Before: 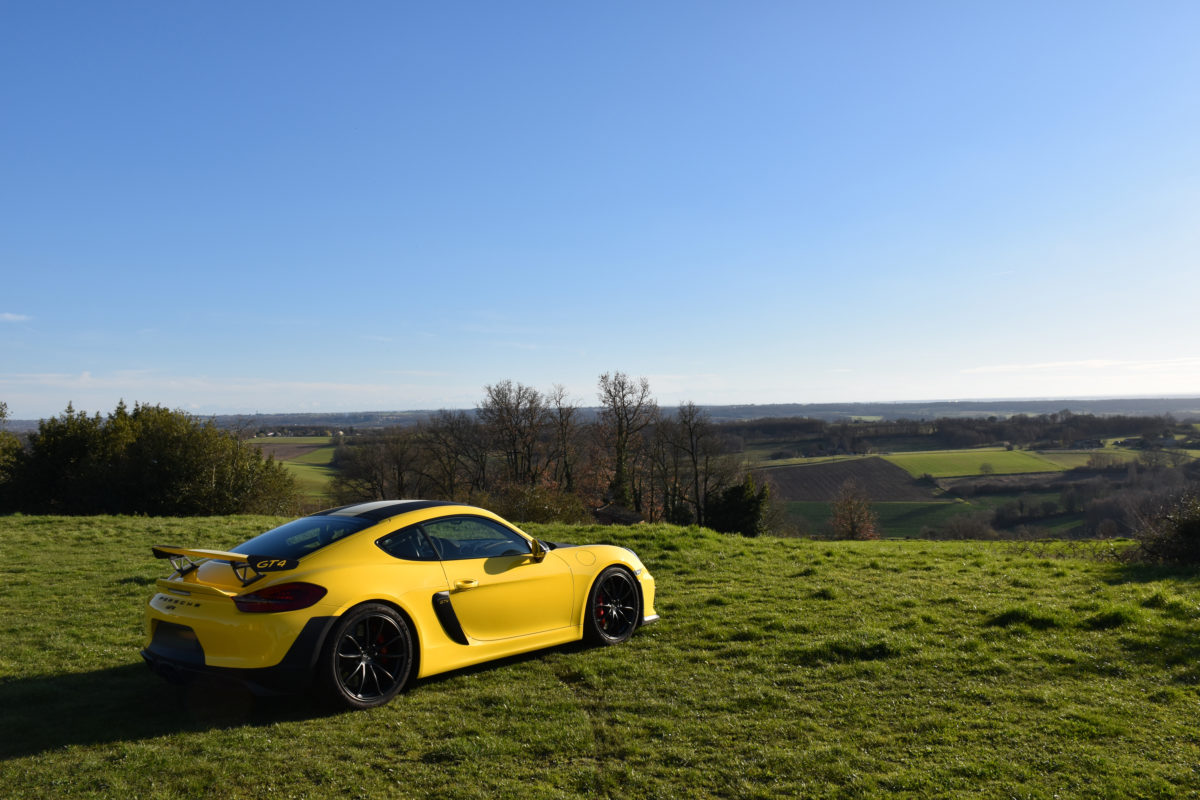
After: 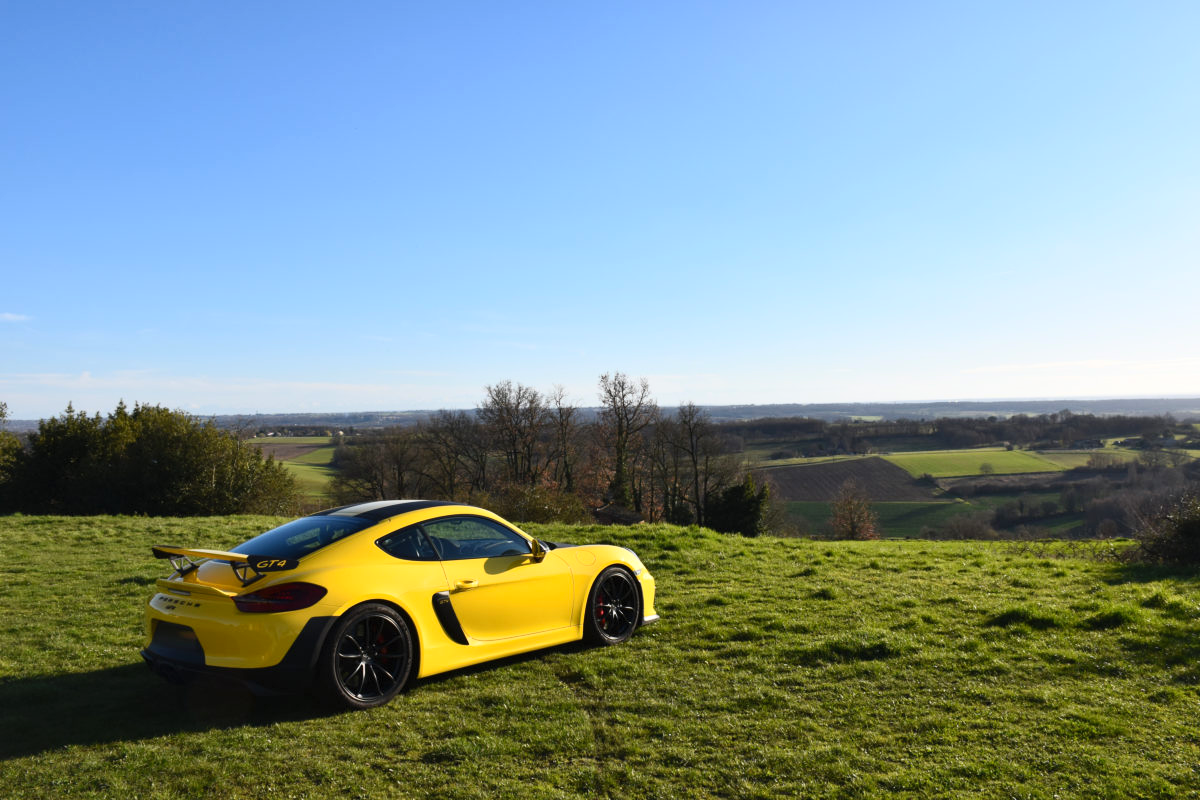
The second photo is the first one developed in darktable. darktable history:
contrast brightness saturation: contrast 0.198, brightness 0.141, saturation 0.135
